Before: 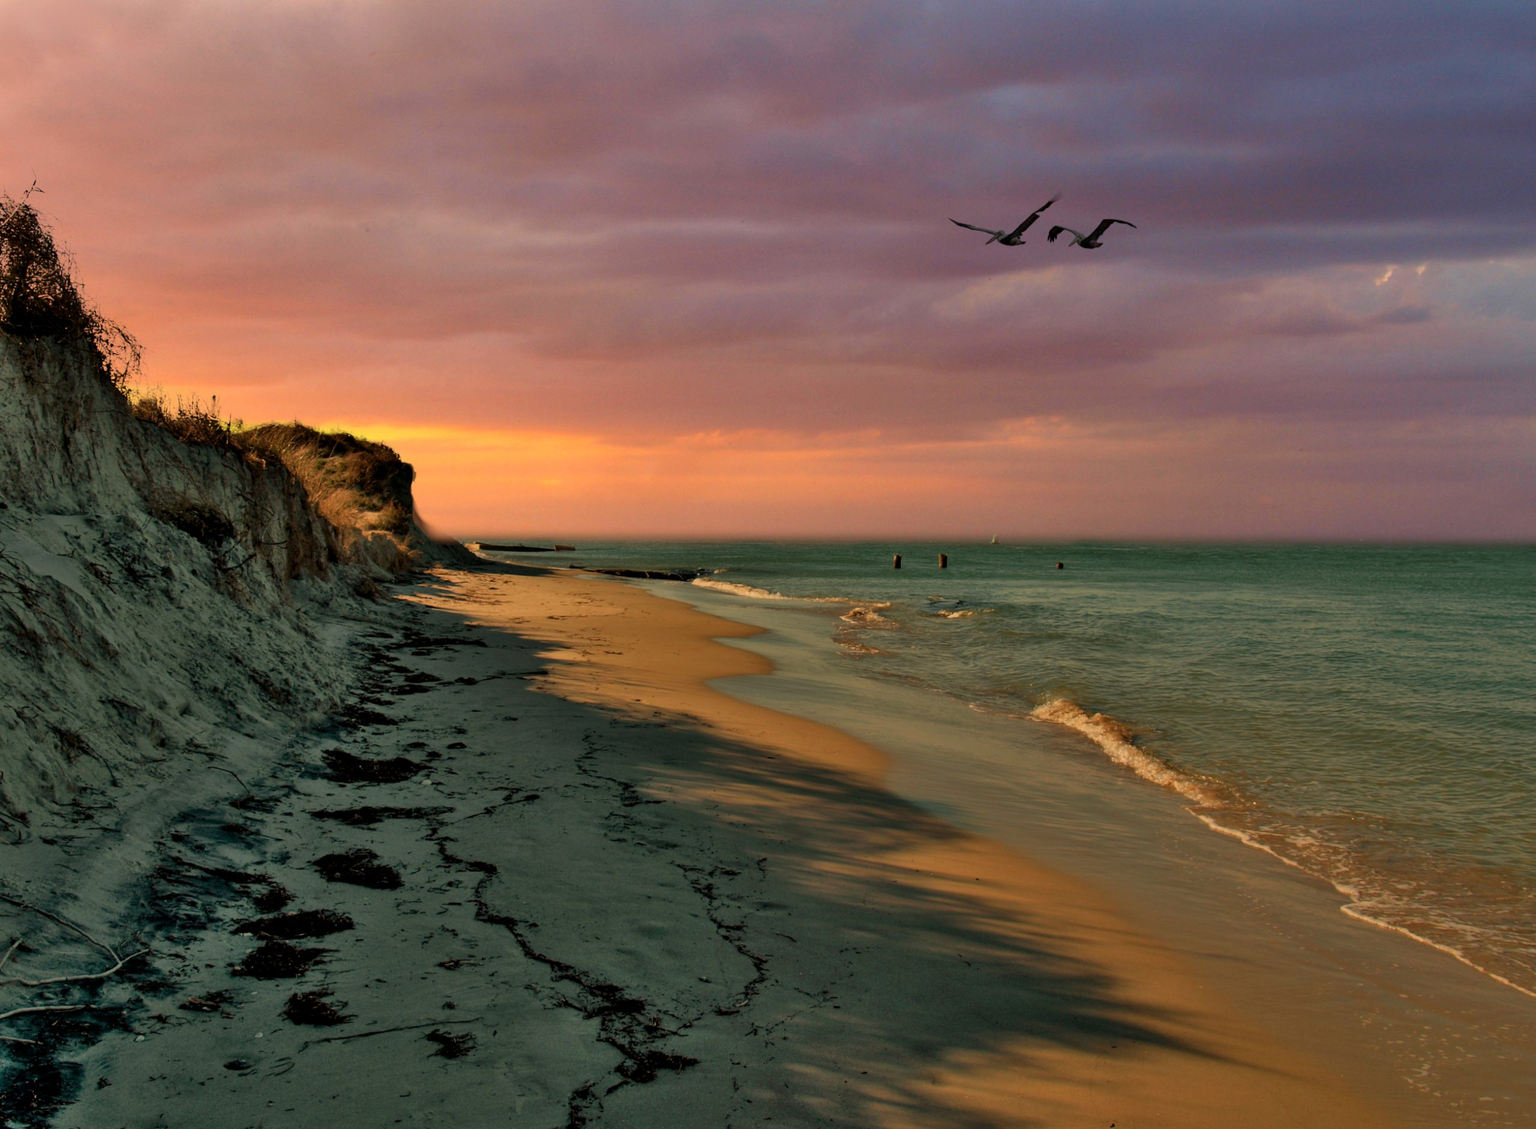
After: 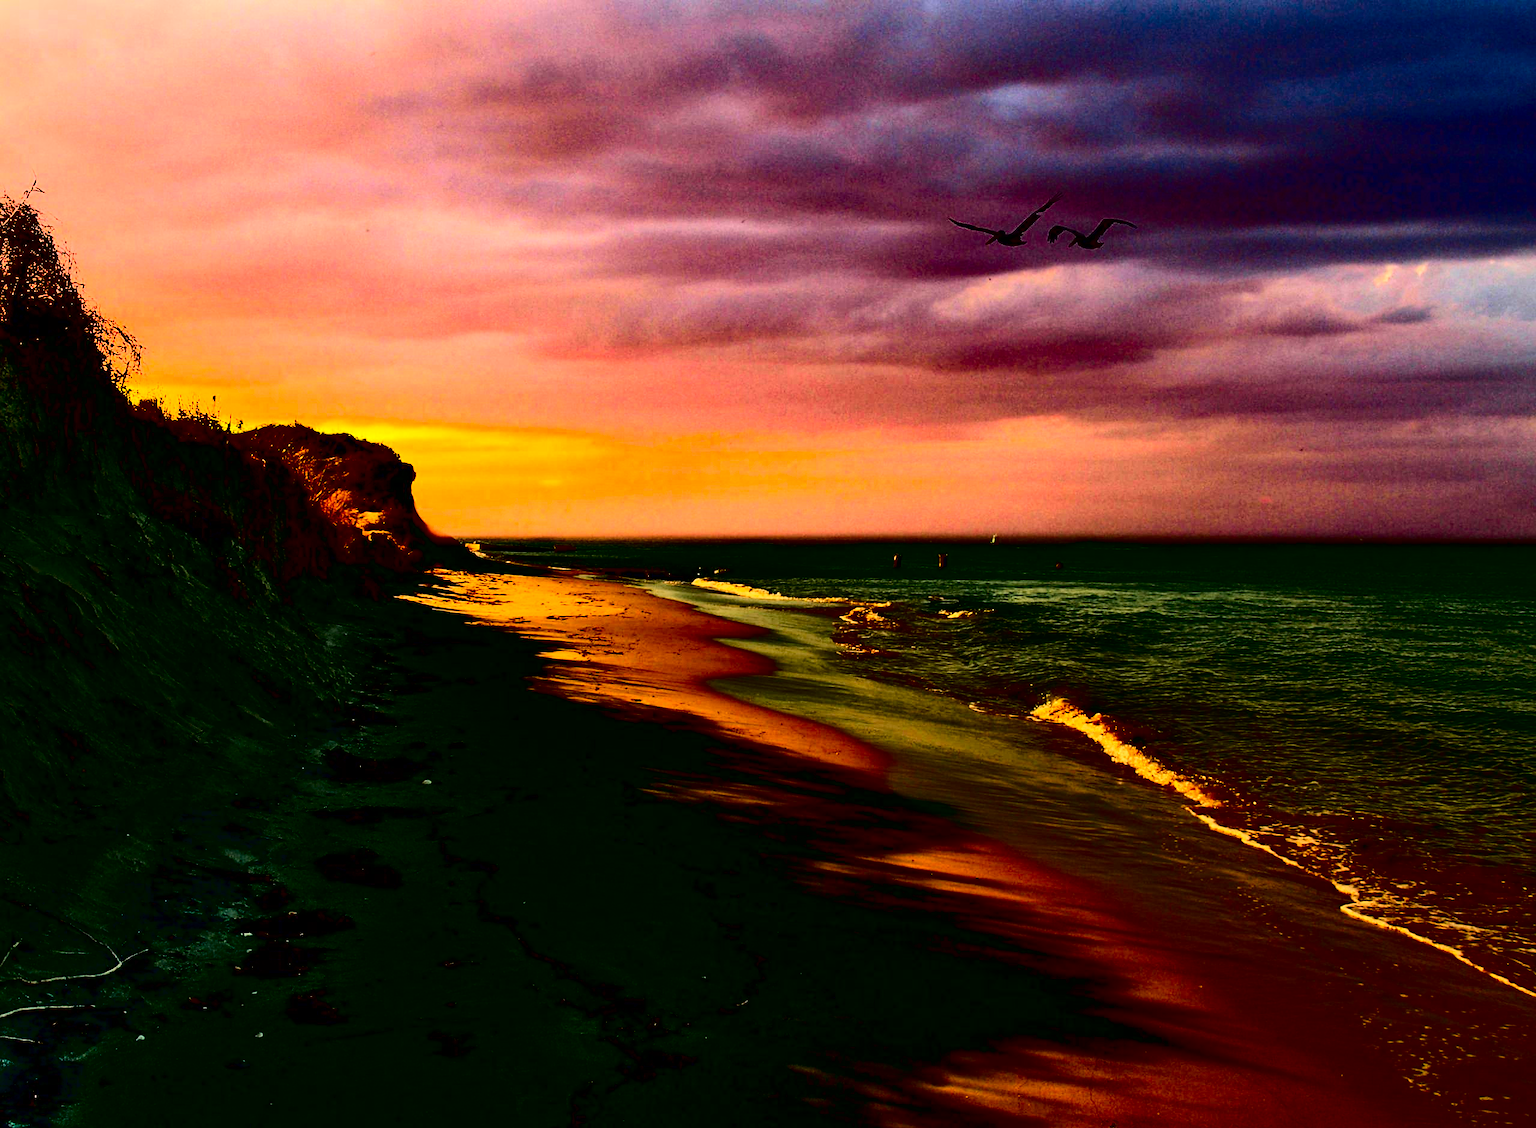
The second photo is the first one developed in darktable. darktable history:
exposure: black level correction 0, exposure 0.7 EV, compensate exposure bias true, compensate highlight preservation false
sharpen: radius 1.864, amount 0.398, threshold 1.271
contrast brightness saturation: contrast 0.77, brightness -1, saturation 1
